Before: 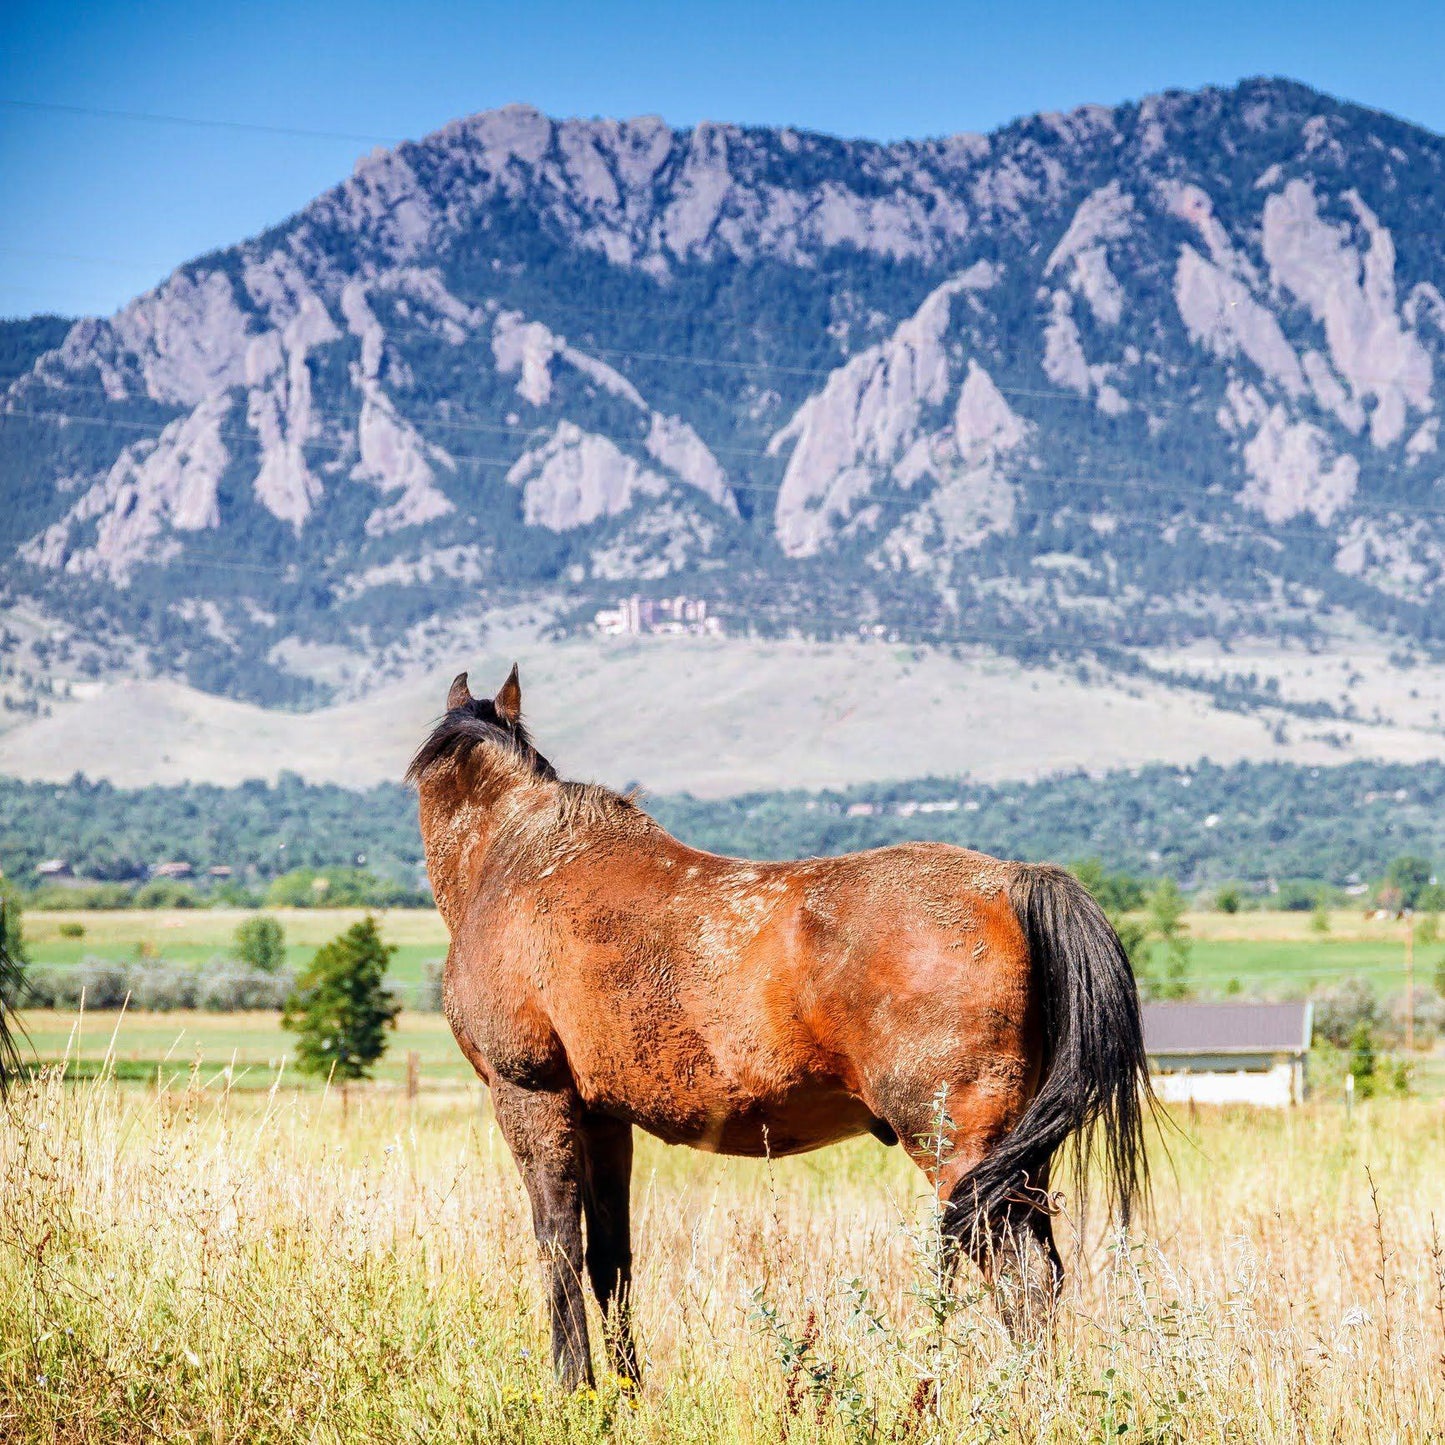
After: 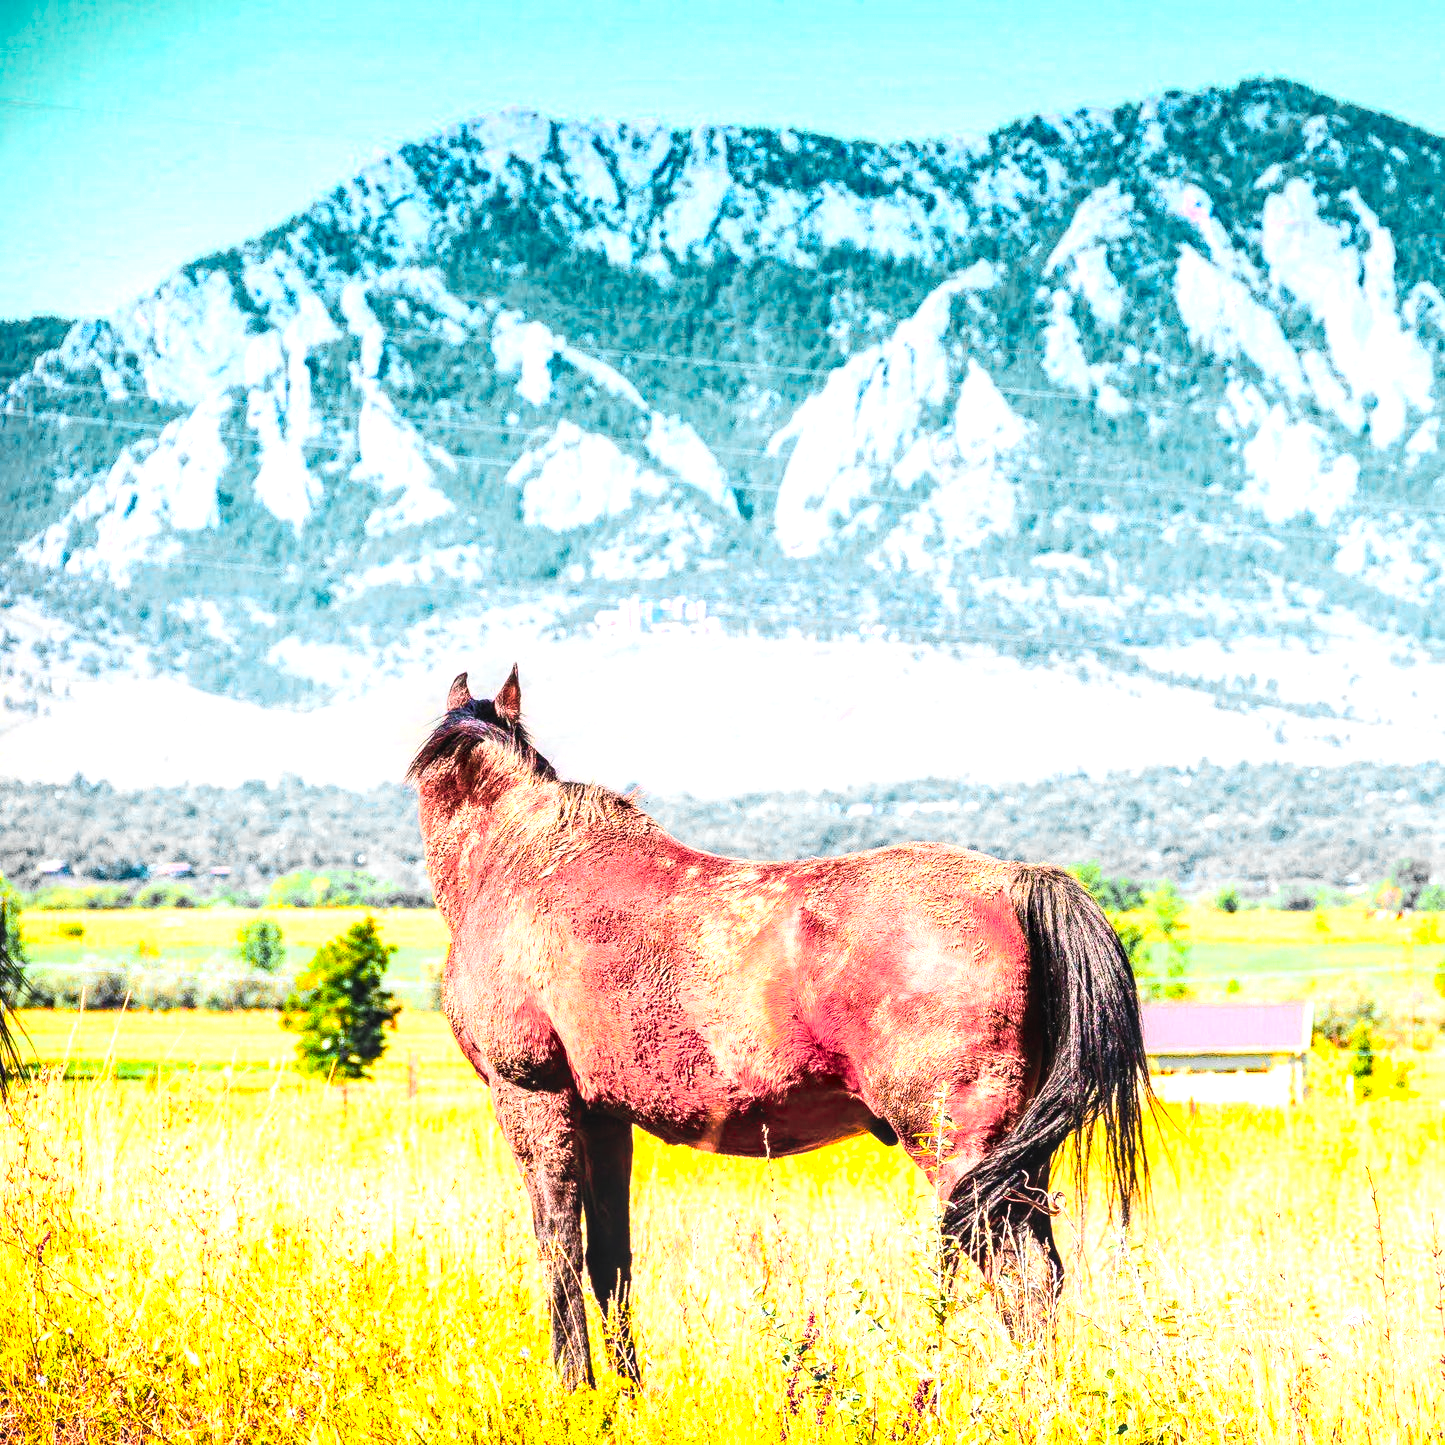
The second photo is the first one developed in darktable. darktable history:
contrast brightness saturation: contrast 0.2, brightness 0.16, saturation 0.22
color balance rgb: perceptual saturation grading › global saturation 25%, perceptual brilliance grading › mid-tones 10%, perceptual brilliance grading › shadows 15%, global vibrance 20%
color zones: curves: ch0 [(0.257, 0.558) (0.75, 0.565)]; ch1 [(0.004, 0.857) (0.14, 0.416) (0.257, 0.695) (0.442, 0.032) (0.736, 0.266) (0.891, 0.741)]; ch2 [(0, 0.623) (0.112, 0.436) (0.271, 0.474) (0.516, 0.64) (0.743, 0.286)]
tone equalizer: -8 EV -0.75 EV, -7 EV -0.7 EV, -6 EV -0.6 EV, -5 EV -0.4 EV, -3 EV 0.4 EV, -2 EV 0.6 EV, -1 EV 0.7 EV, +0 EV 0.75 EV, edges refinement/feathering 500, mask exposure compensation -1.57 EV, preserve details no
local contrast: on, module defaults
